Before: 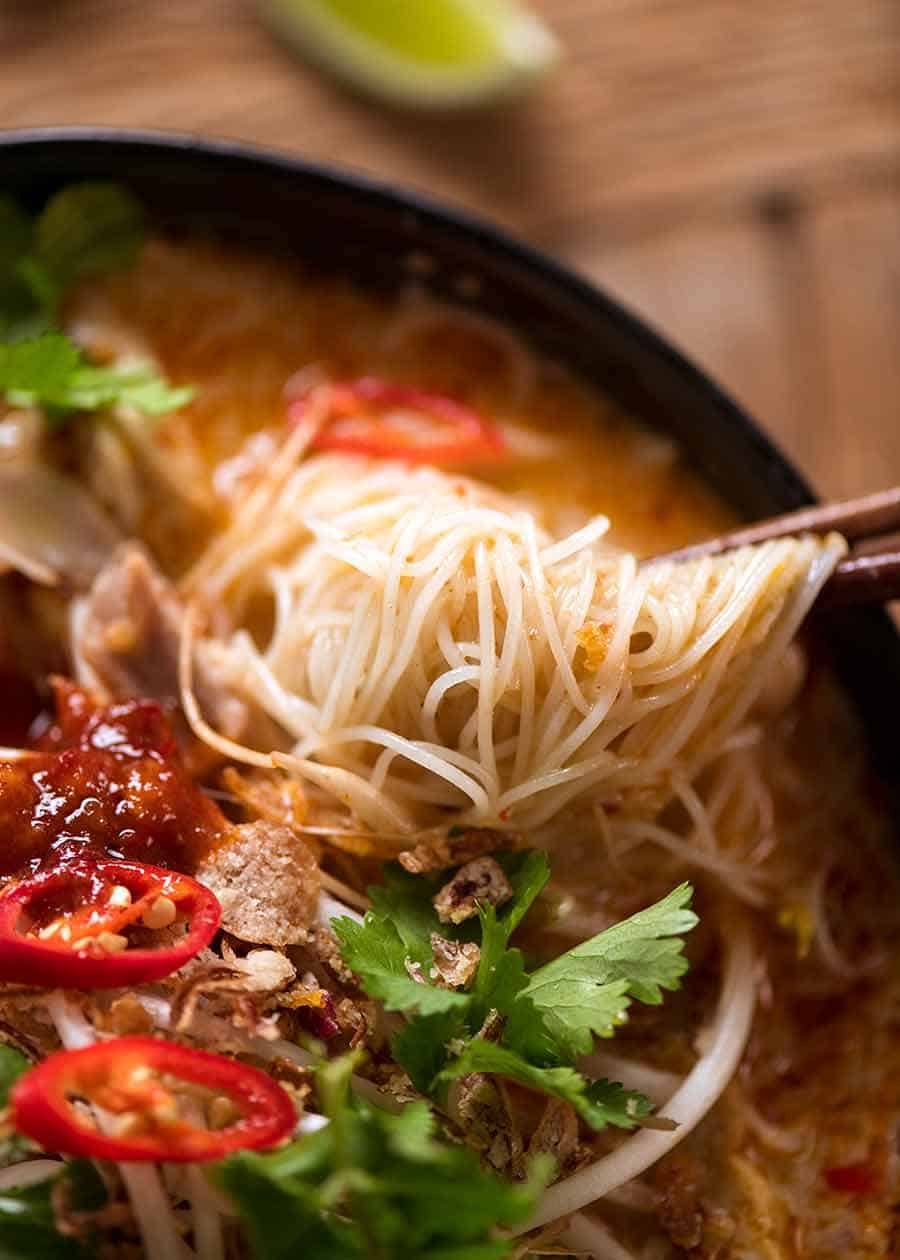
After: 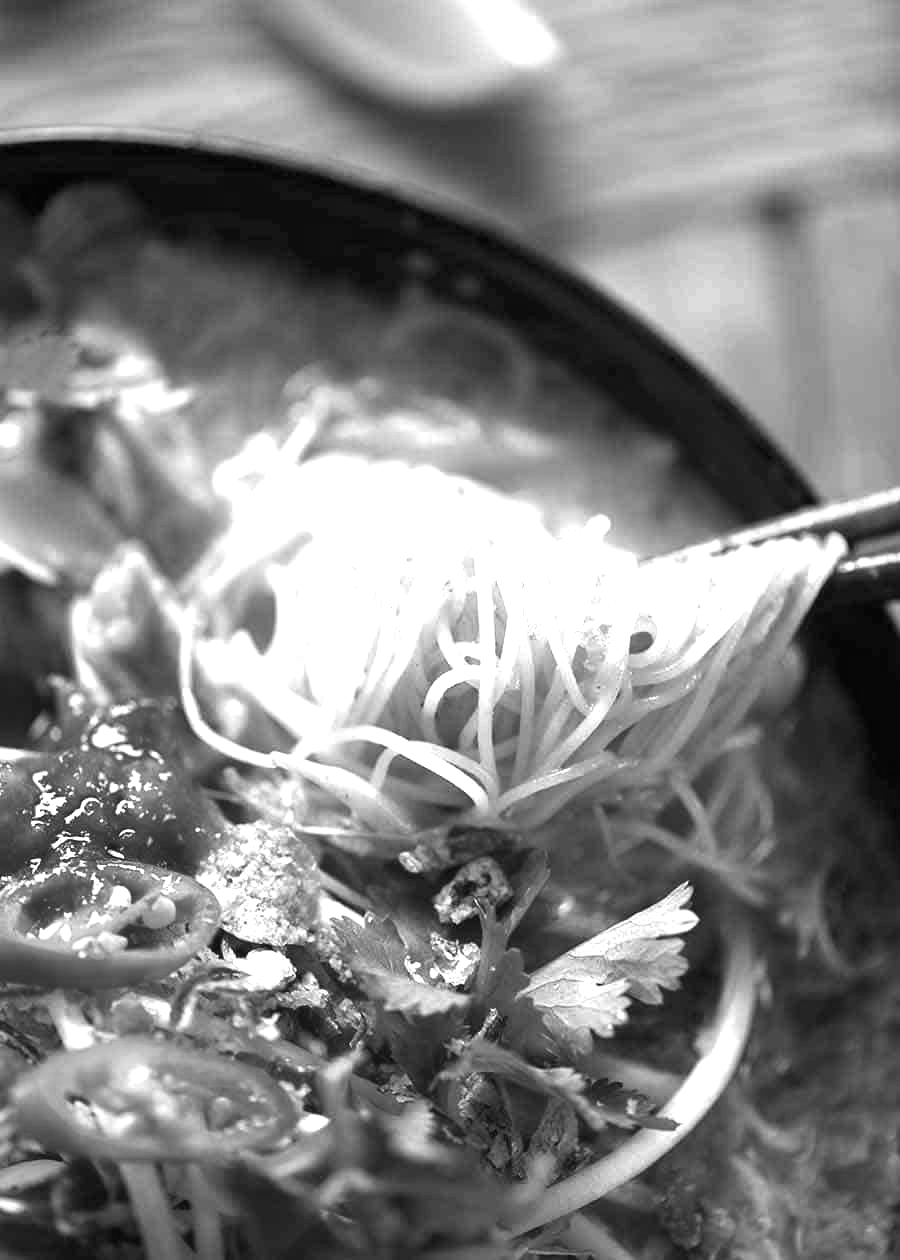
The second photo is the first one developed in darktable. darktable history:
color calibration: output gray [0.21, 0.42, 0.37, 0], gray › normalize channels true, illuminant same as pipeline (D50), adaptation XYZ, x 0.346, y 0.359, gamut compression 0
color balance rgb: linear chroma grading › shadows -2.2%, linear chroma grading › highlights -15%, linear chroma grading › global chroma -10%, linear chroma grading › mid-tones -10%, perceptual saturation grading › global saturation 45%, perceptual saturation grading › highlights -50%, perceptual saturation grading › shadows 30%, perceptual brilliance grading › global brilliance 18%, global vibrance 45%
exposure: black level correction 0, exposure 0.7 EV, compensate exposure bias true, compensate highlight preservation false
